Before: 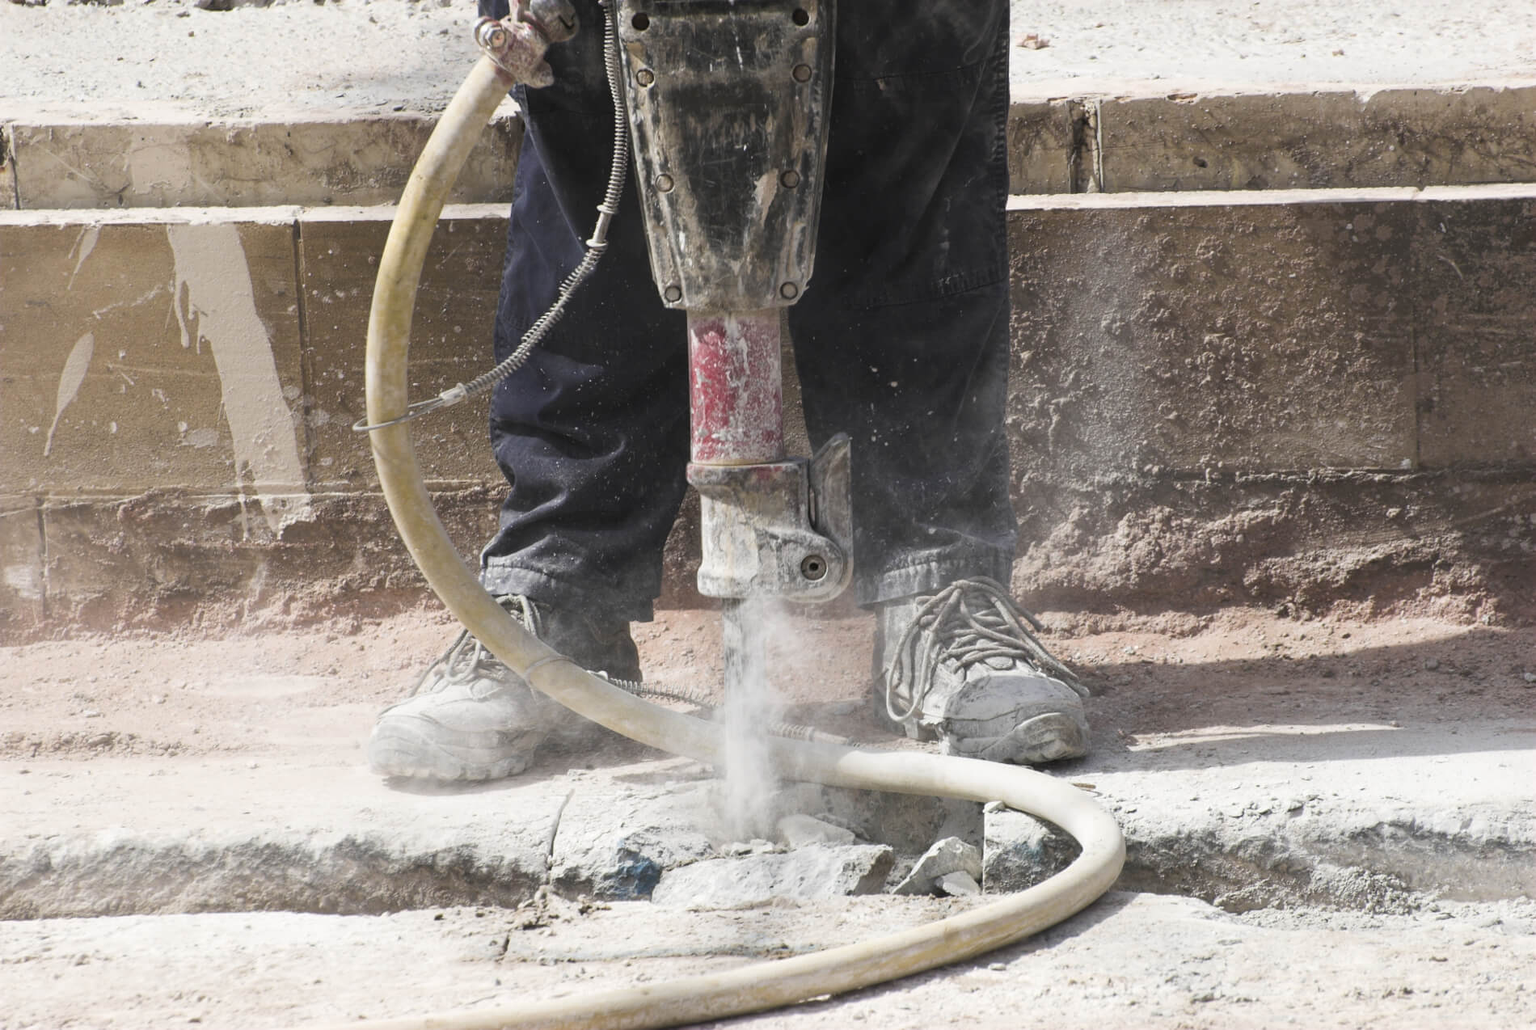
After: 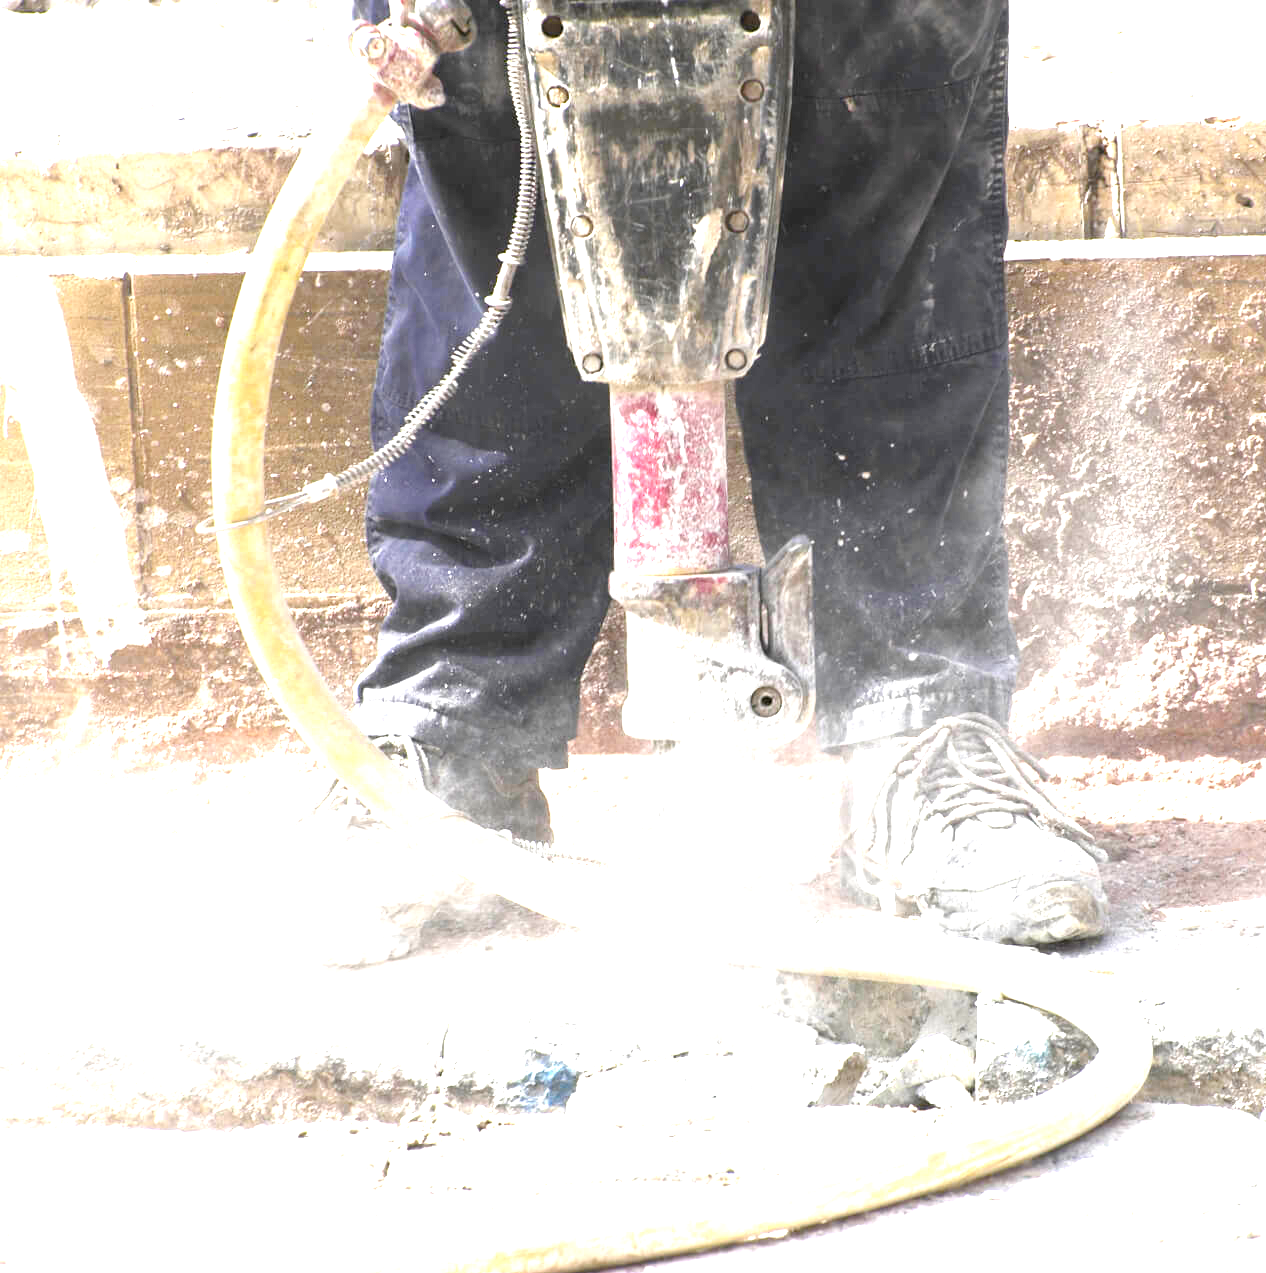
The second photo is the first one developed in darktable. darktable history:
color balance rgb: perceptual saturation grading › global saturation 20%, perceptual saturation grading › highlights -25%, perceptual saturation grading › shadows 50%, global vibrance -25%
exposure: black level correction 0.001, exposure 2 EV, compensate highlight preservation false
crop and rotate: left 12.648%, right 20.685%
levels: levels [0.073, 0.497, 0.972]
base curve: preserve colors none
color correction: saturation 1.32
color zones: mix -62.47%
